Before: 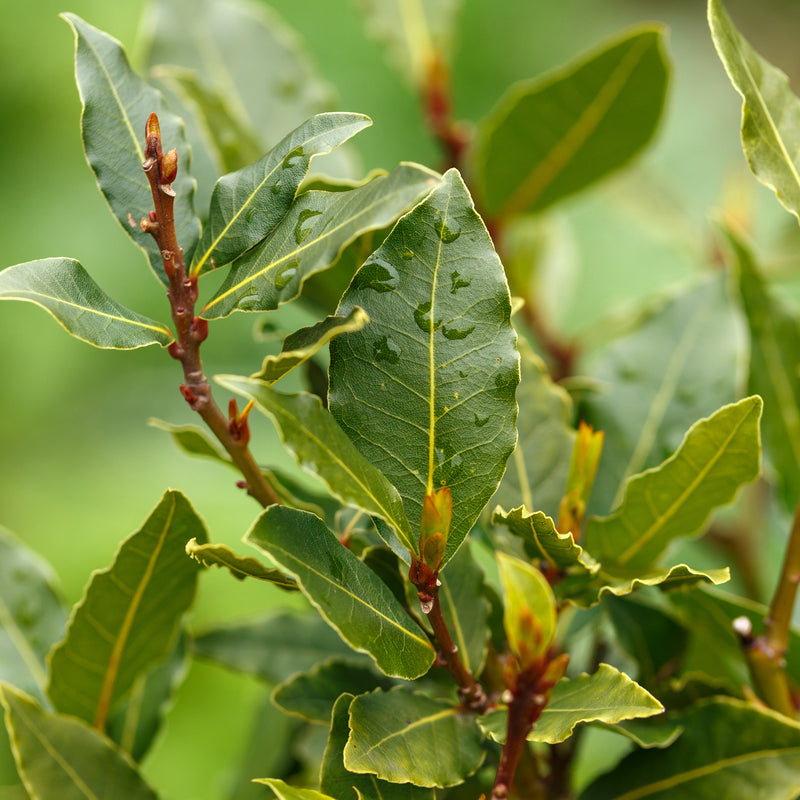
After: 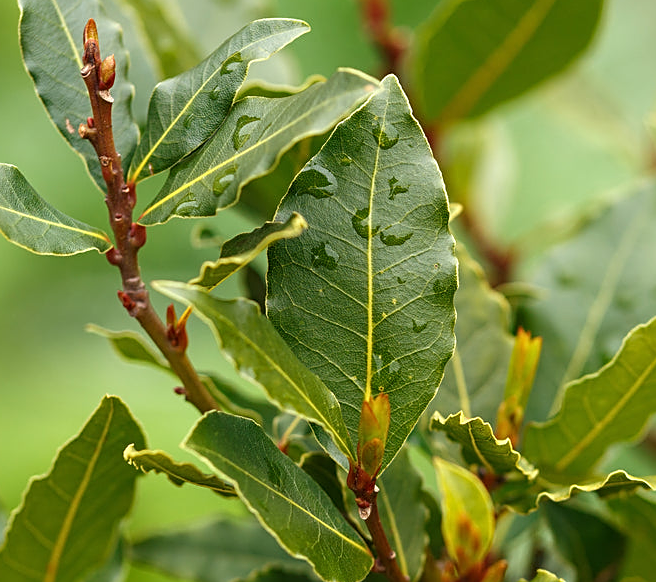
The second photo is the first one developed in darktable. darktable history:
sharpen: on, module defaults
crop: left 7.856%, top 11.836%, right 10.12%, bottom 15.387%
